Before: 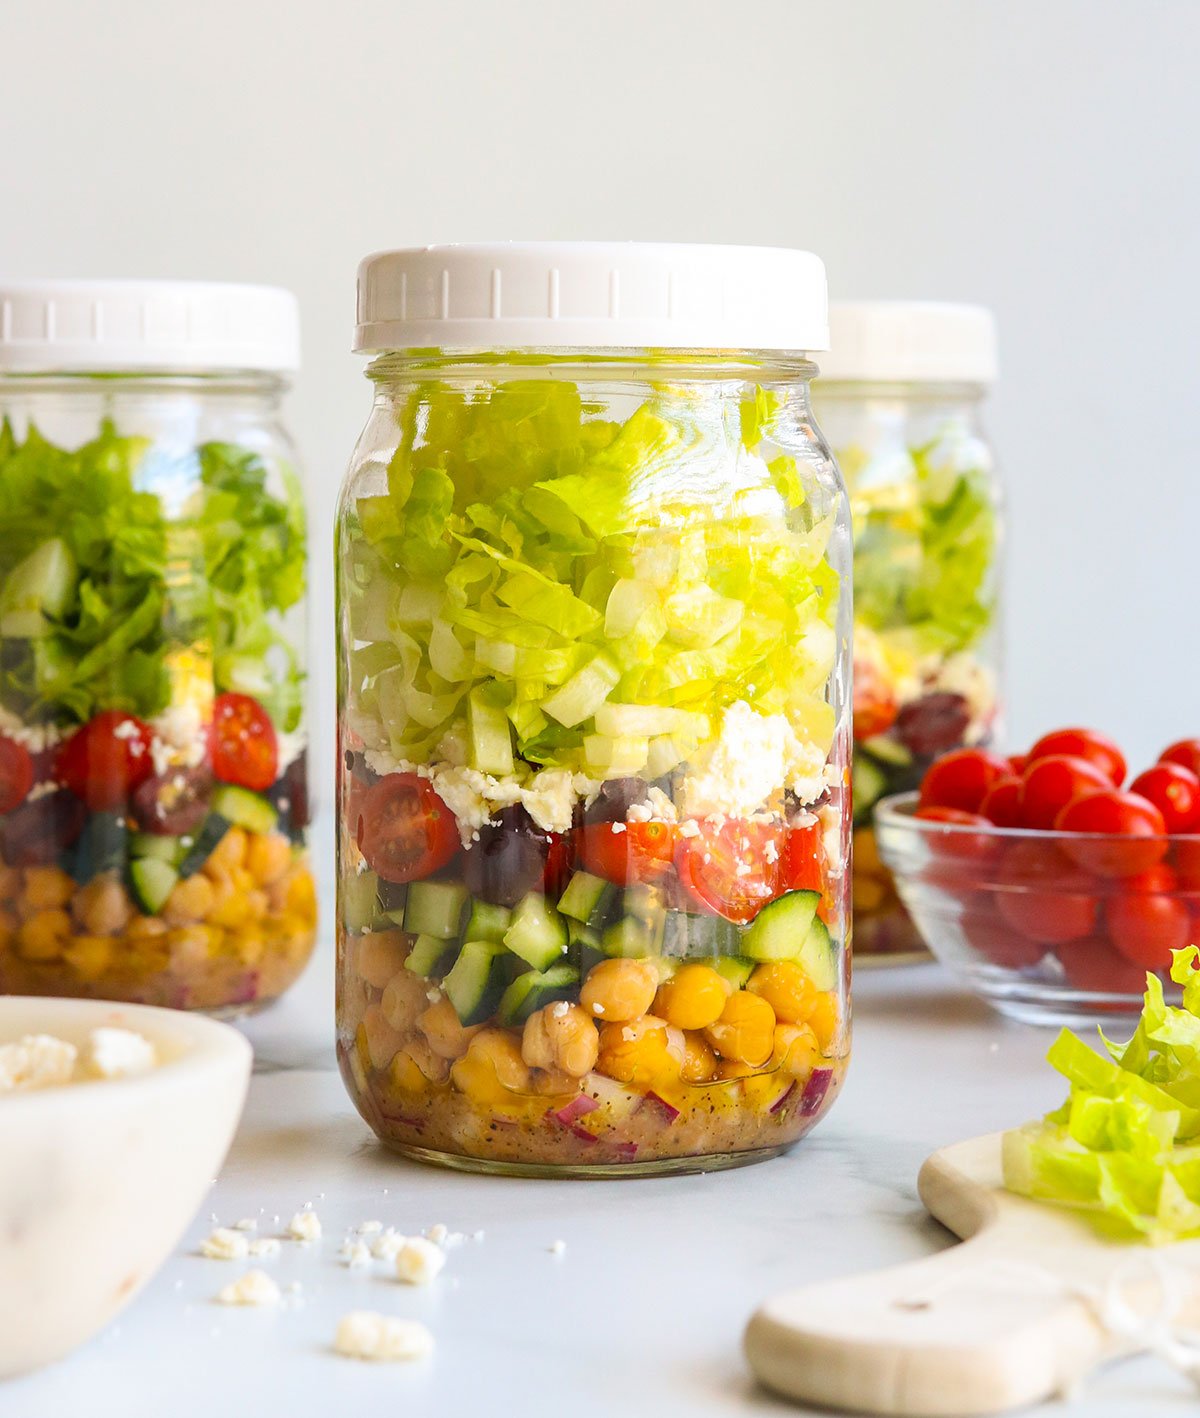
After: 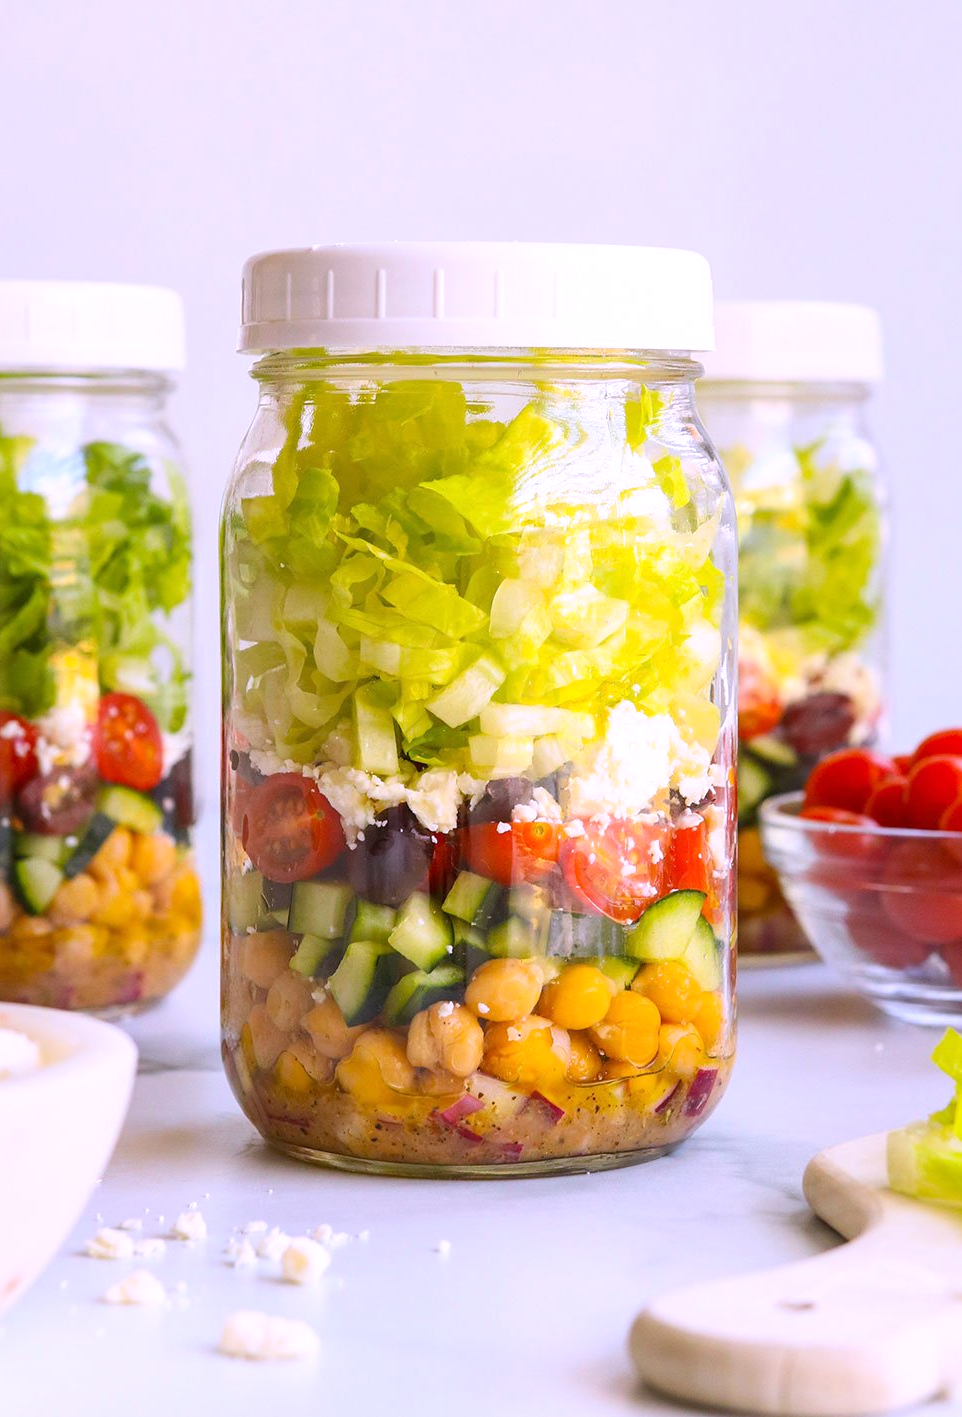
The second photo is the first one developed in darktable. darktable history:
crop and rotate: left 9.597%, right 10.195%
white balance: red 1.042, blue 1.17
